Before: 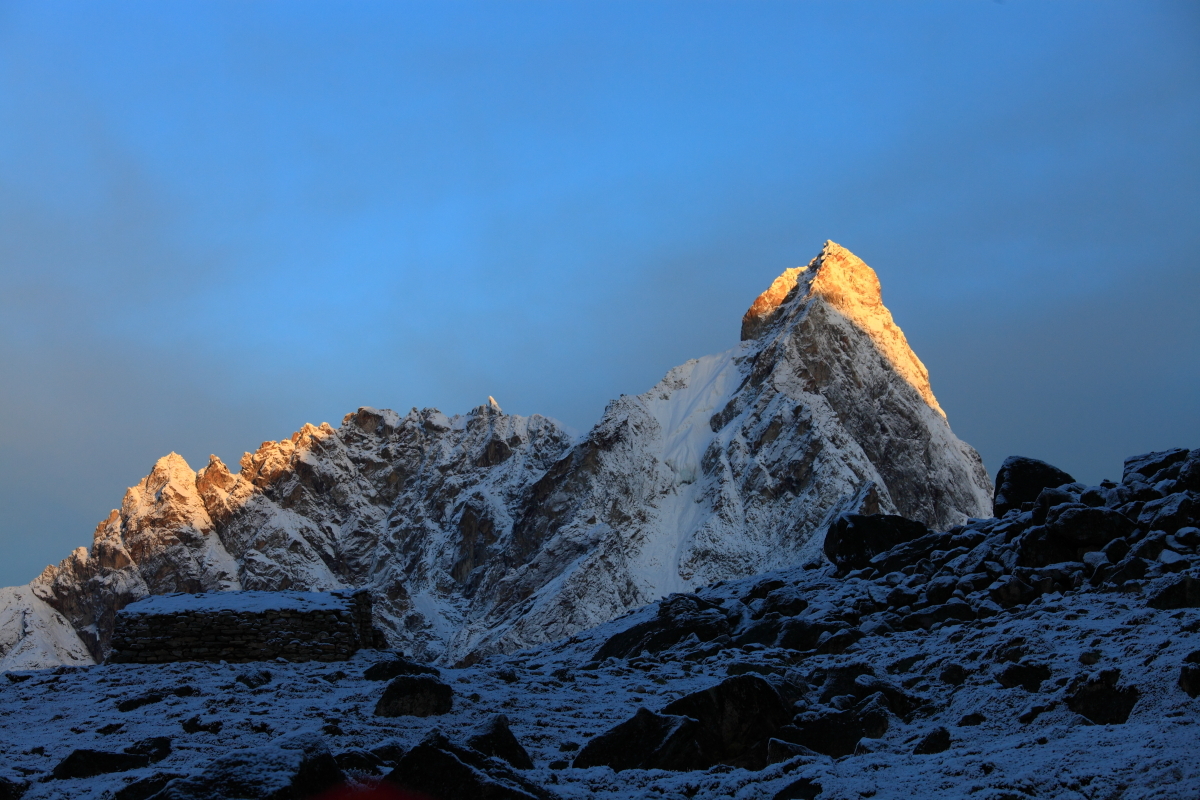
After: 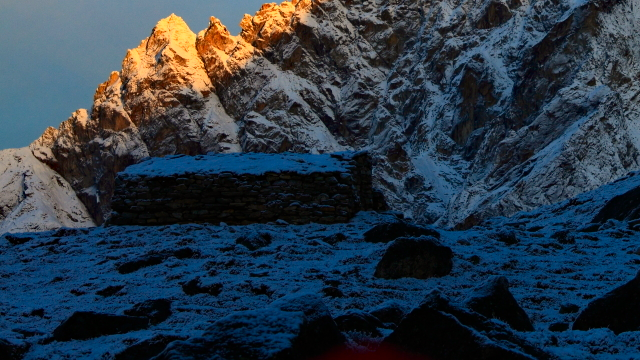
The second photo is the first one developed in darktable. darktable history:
contrast brightness saturation: contrast 0.18, saturation 0.3
white balance: red 1.045, blue 0.932
crop and rotate: top 54.778%, right 46.61%, bottom 0.159%
haze removal: compatibility mode true, adaptive false
